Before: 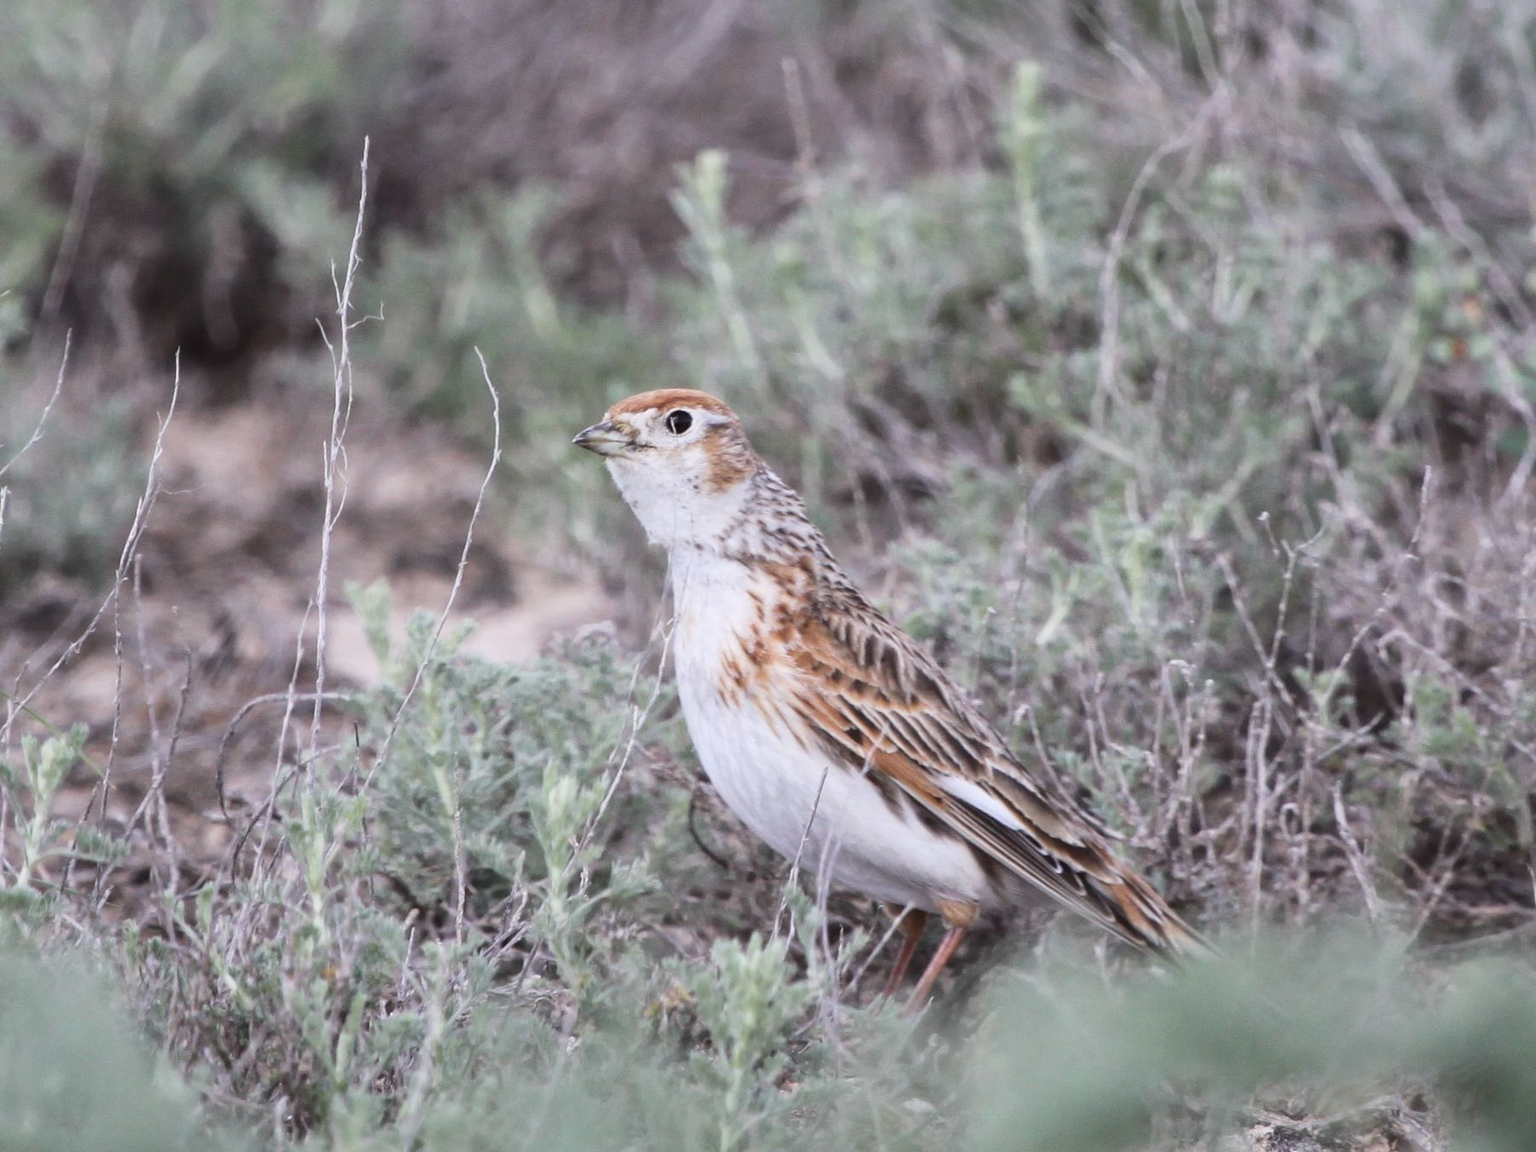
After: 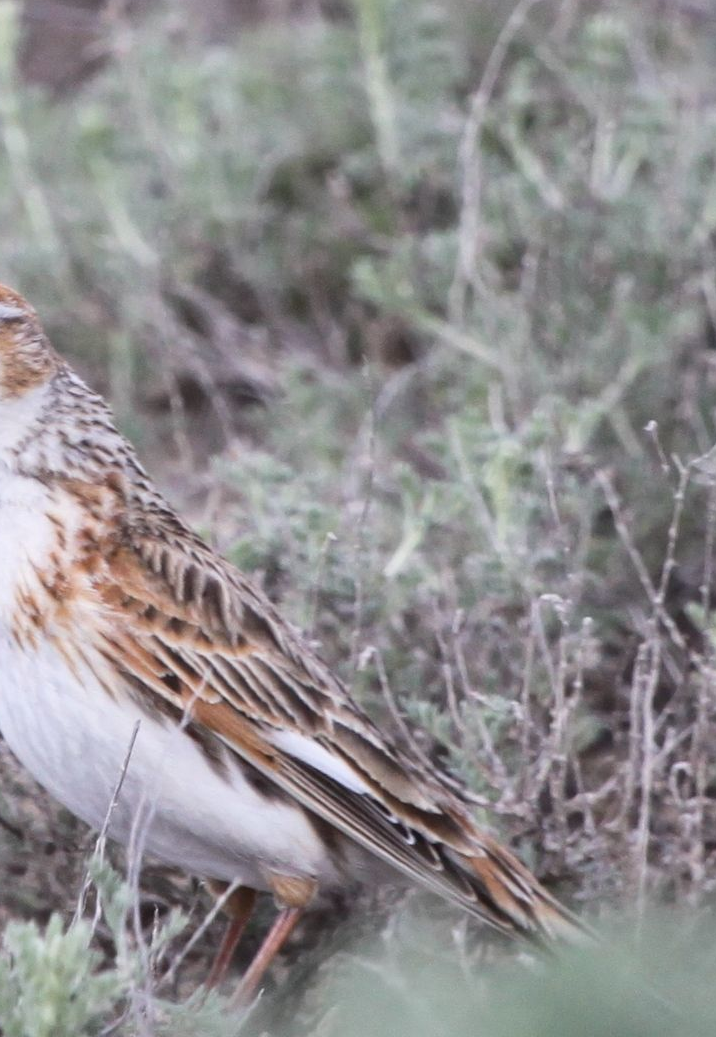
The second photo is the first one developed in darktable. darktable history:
crop: left 46.123%, top 13.301%, right 14.053%, bottom 9.86%
